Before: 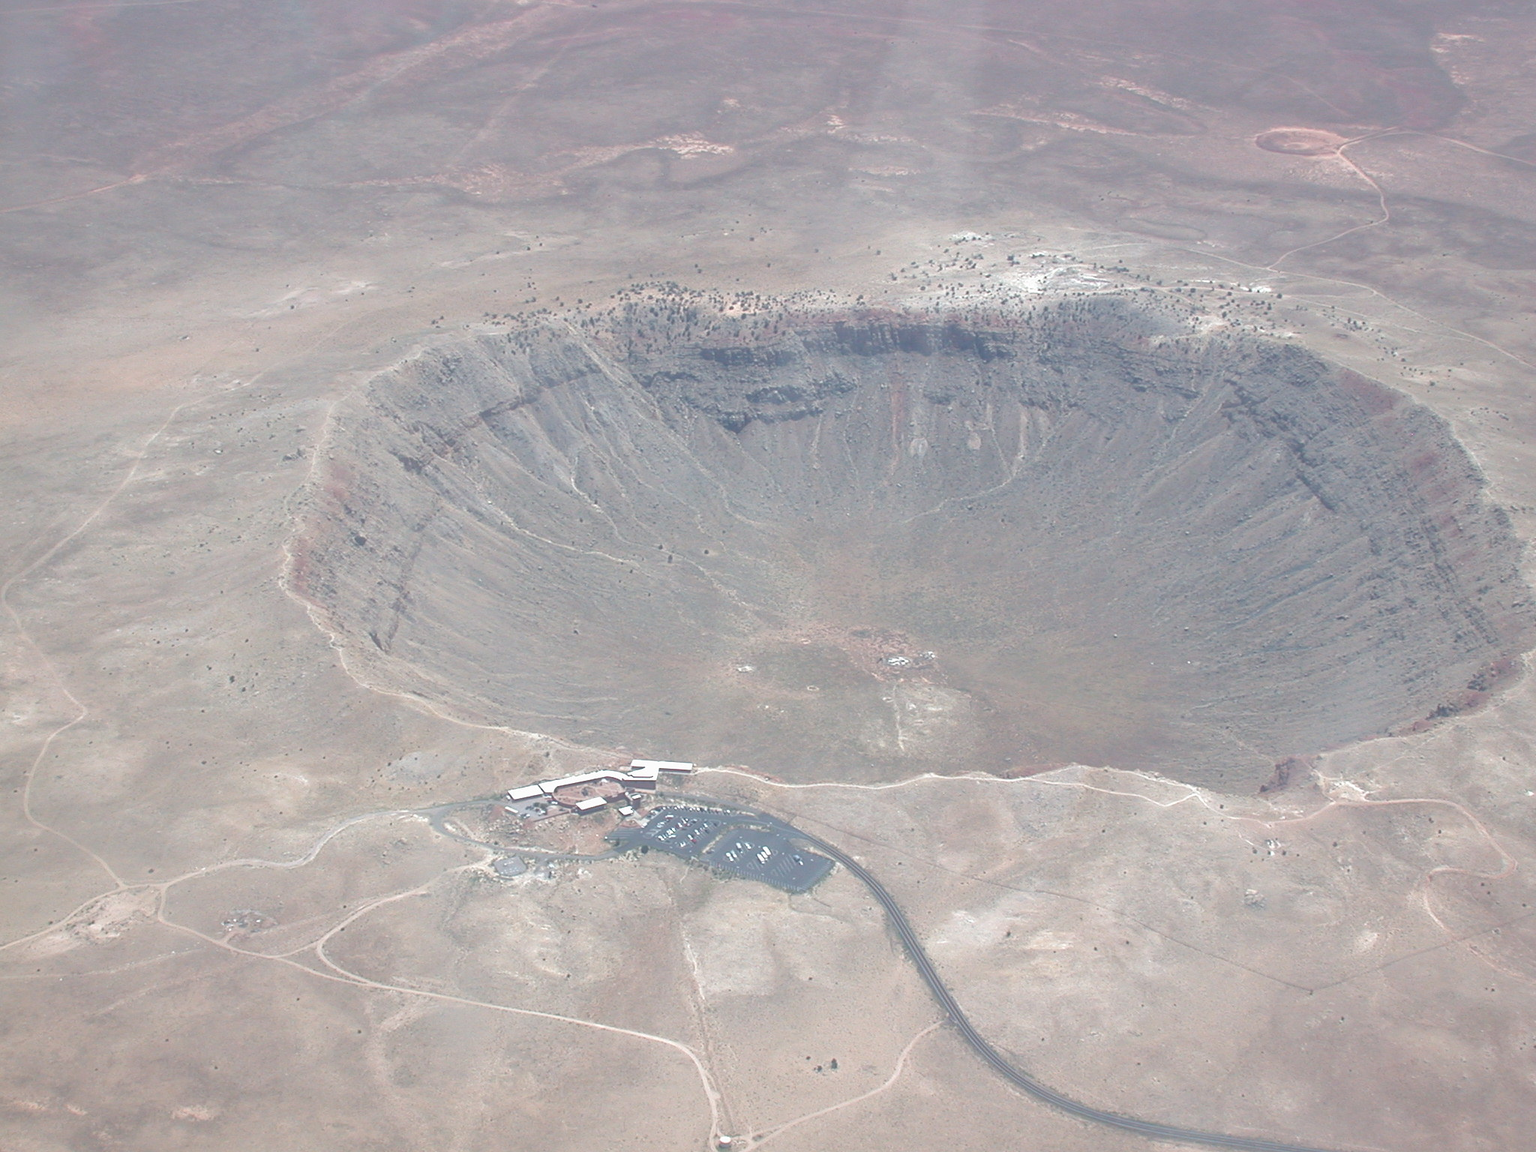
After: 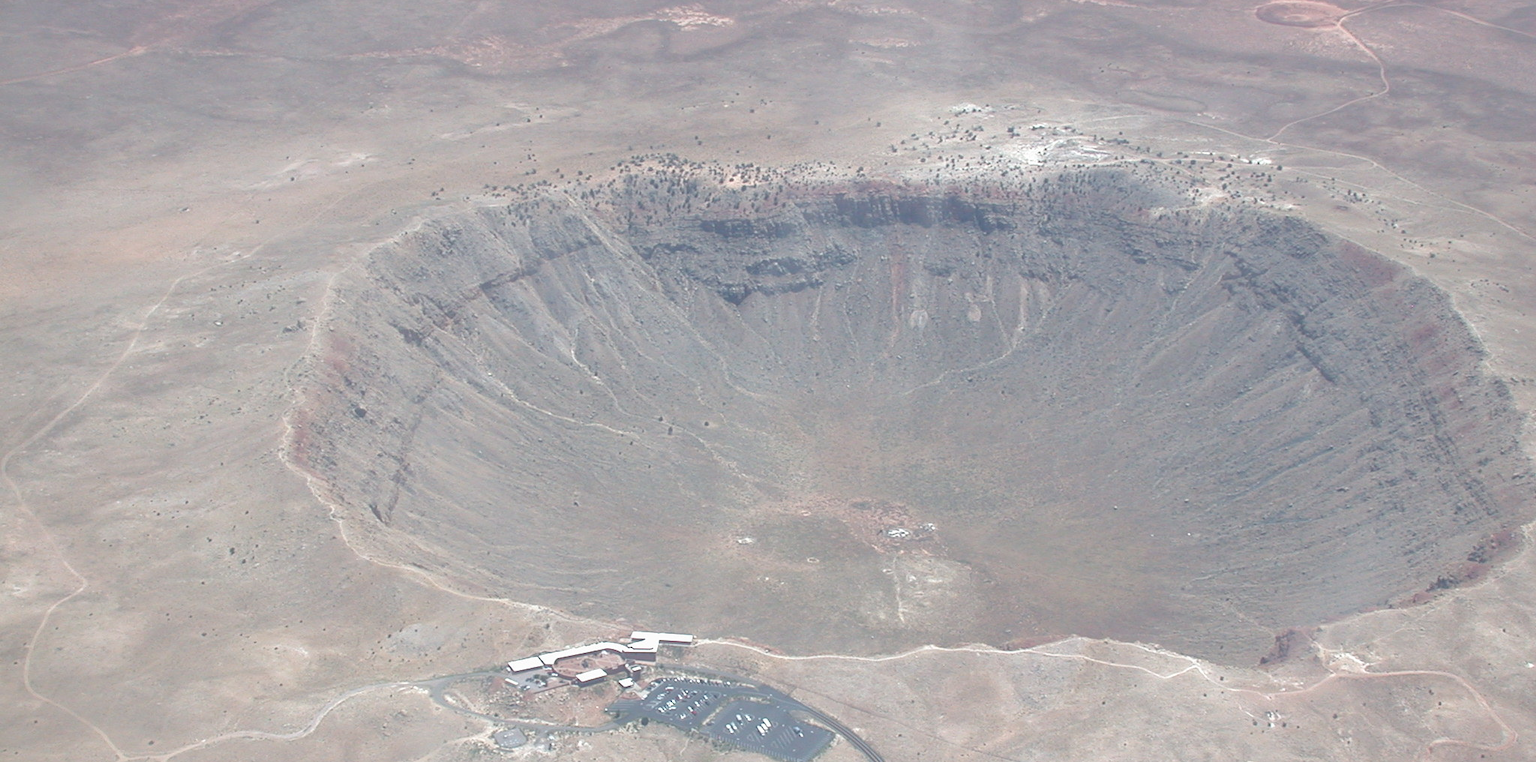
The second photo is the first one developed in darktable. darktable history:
crop: top 11.137%, bottom 22.685%
